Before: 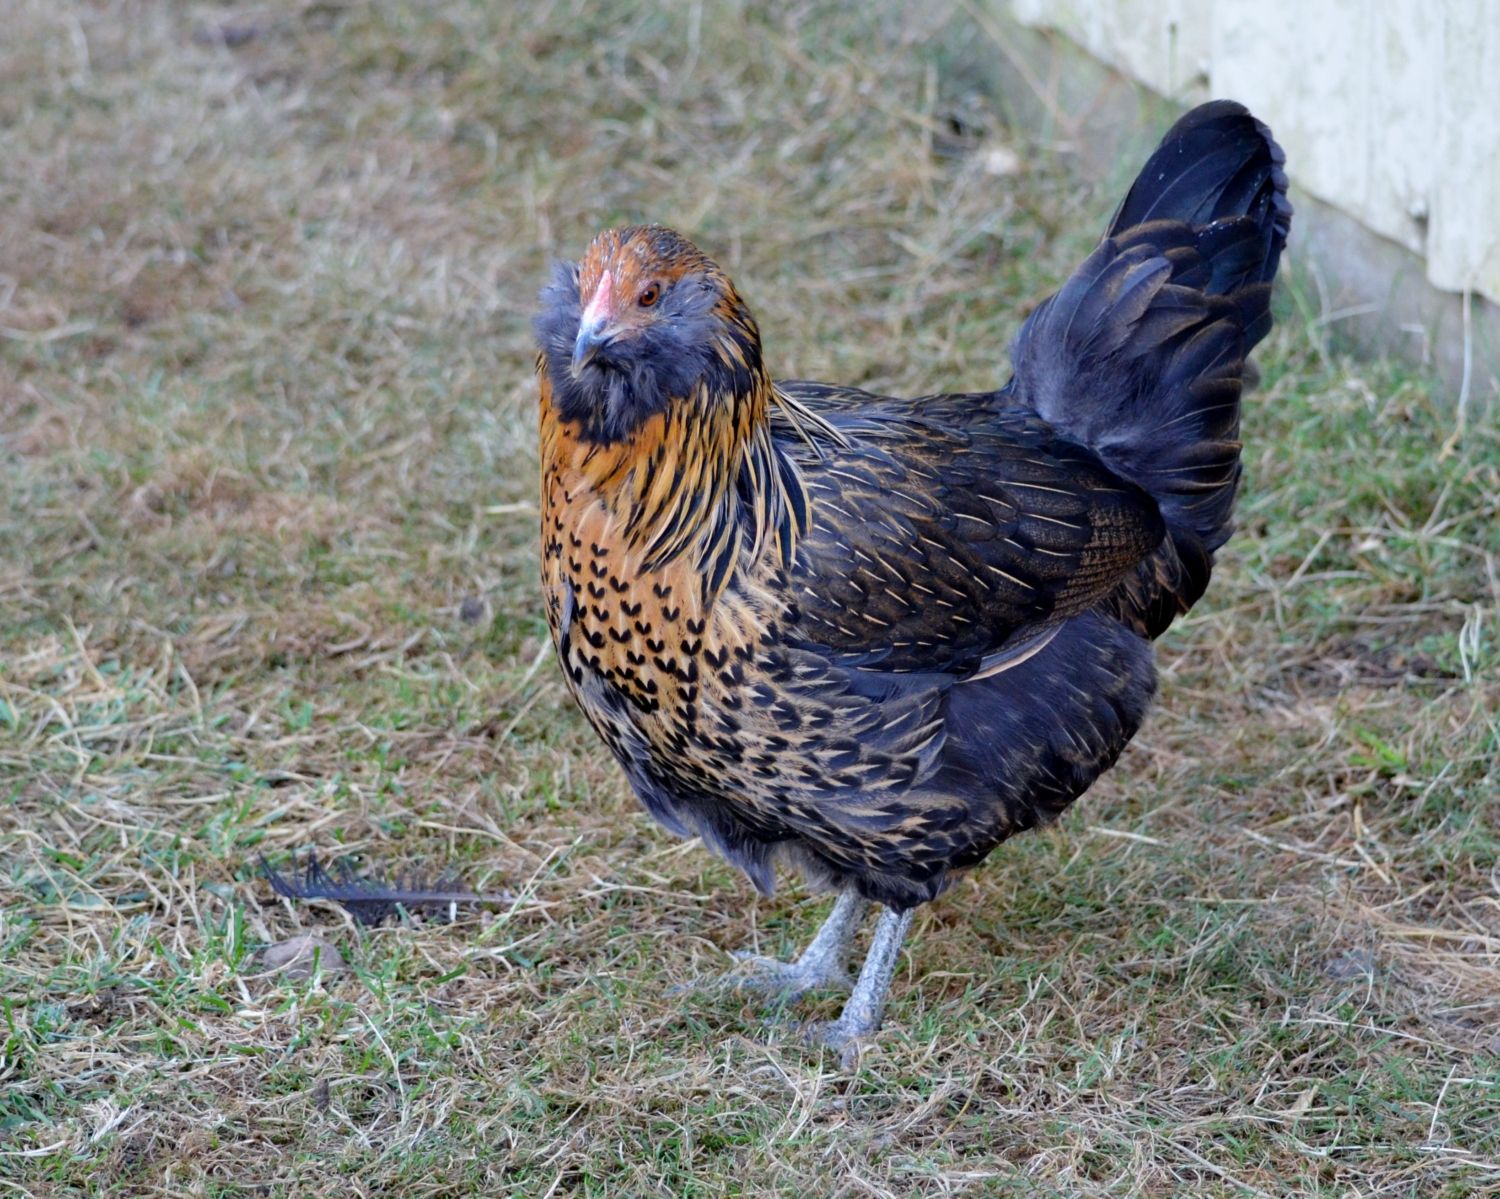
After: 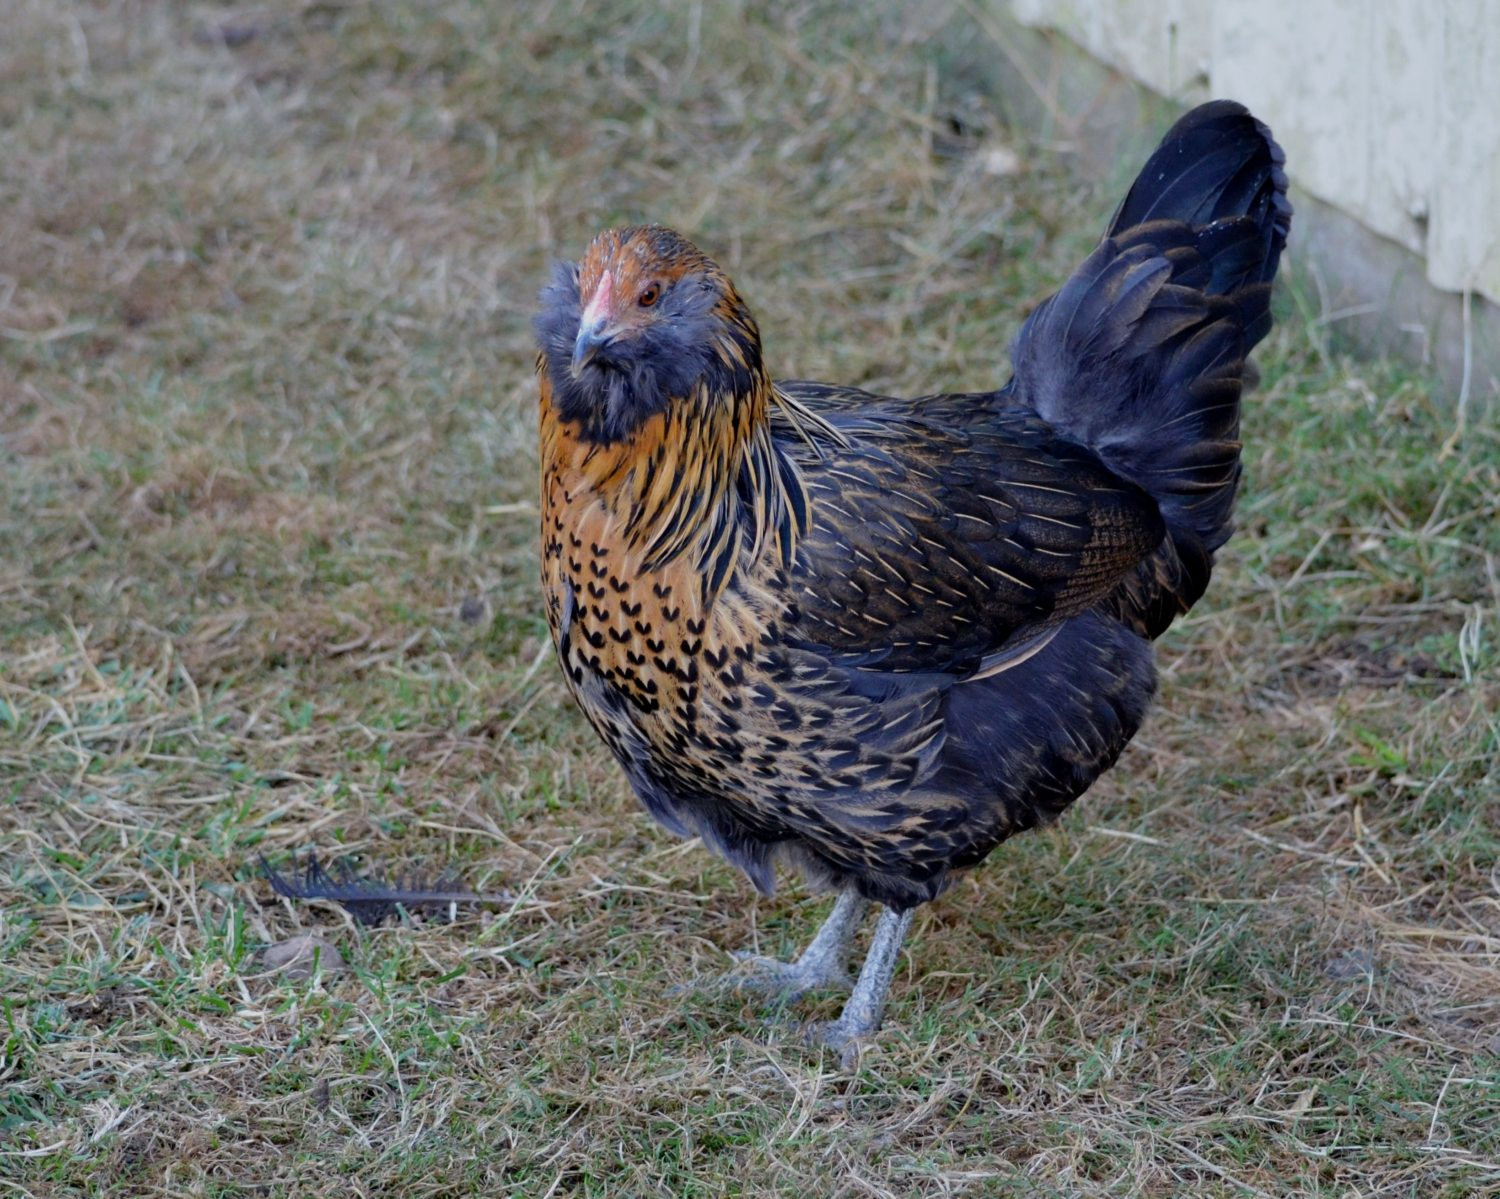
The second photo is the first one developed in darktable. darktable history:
exposure: exposure -0.457 EV, compensate exposure bias true, compensate highlight preservation false
